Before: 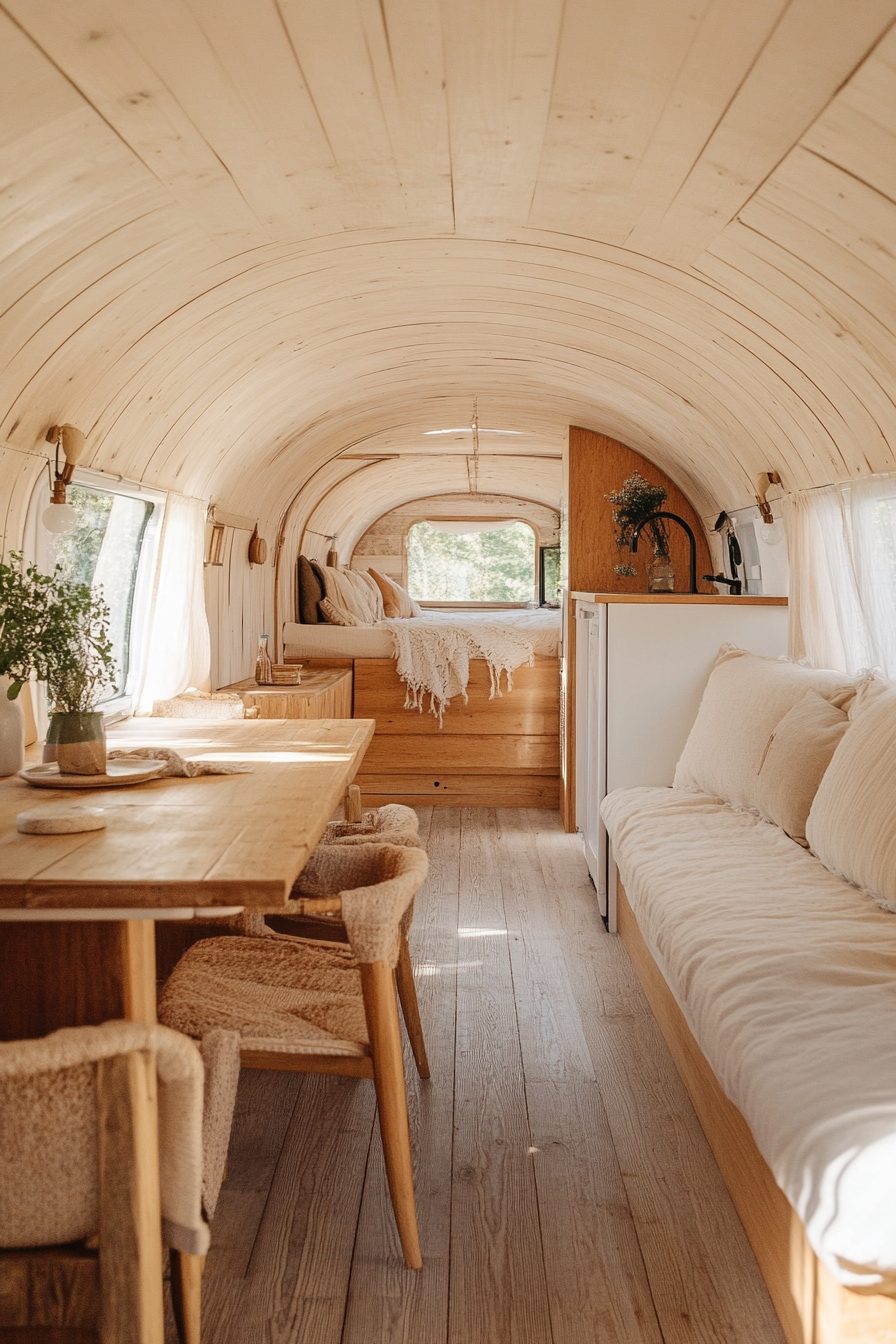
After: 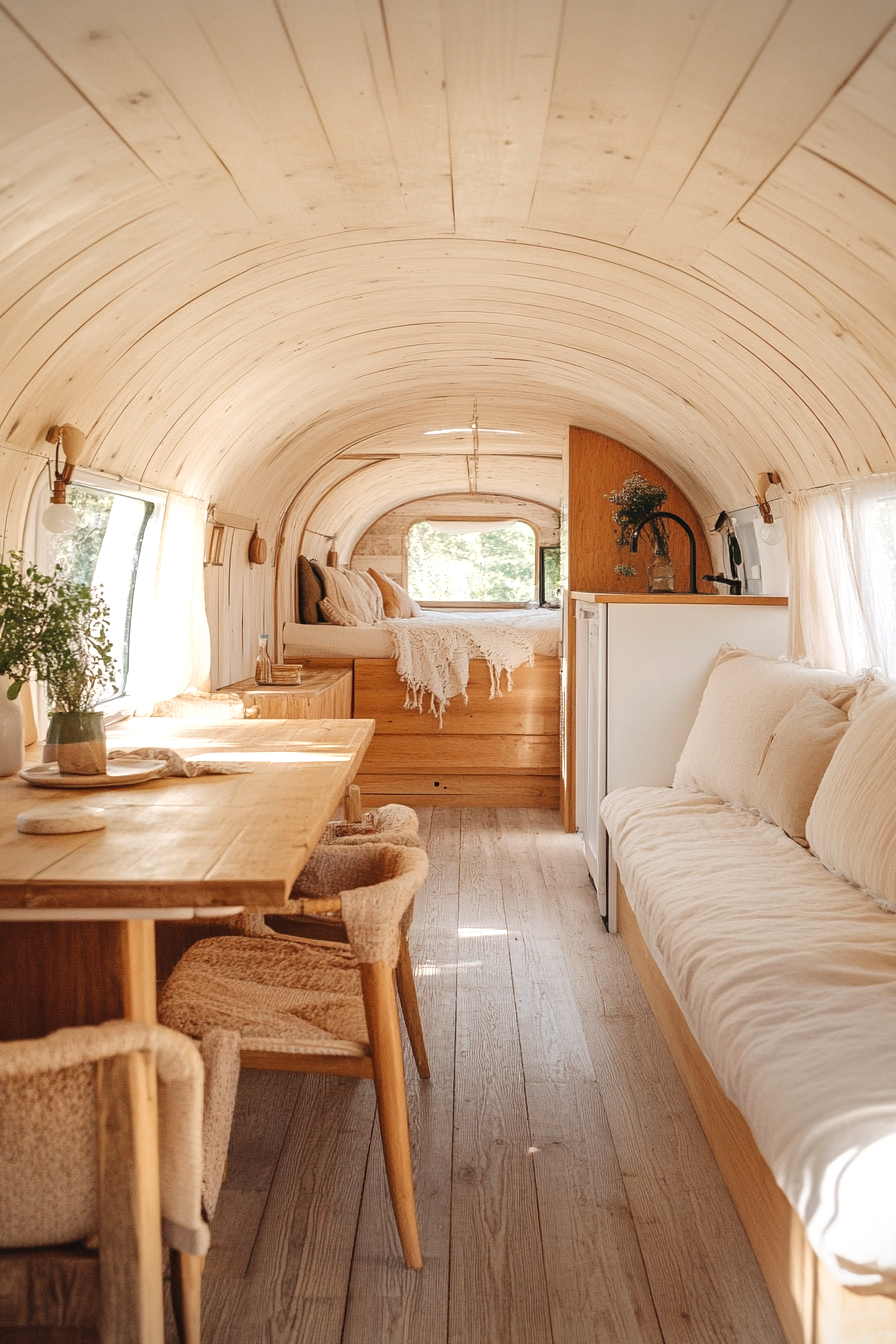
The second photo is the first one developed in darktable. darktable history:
exposure: black level correction 0, exposure 0.499 EV, compensate highlight preservation false
shadows and highlights: shadows 25.62, white point adjustment -2.82, highlights -30.13, highlights color adjustment 0.859%
vignetting: fall-off start 99.25%, fall-off radius 71.74%, width/height ratio 1.176
